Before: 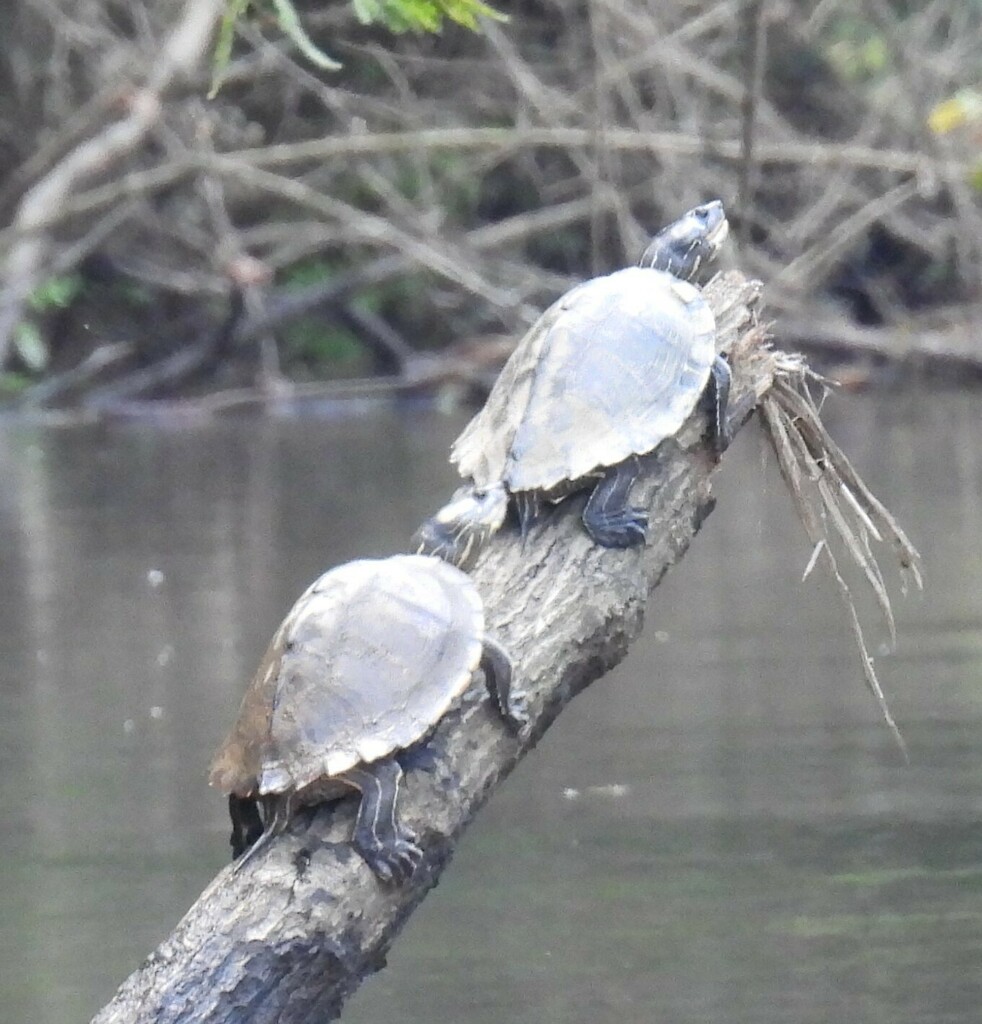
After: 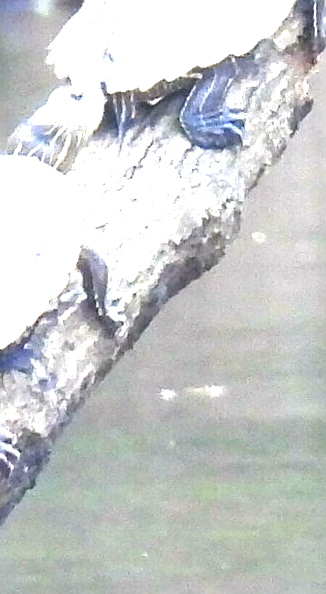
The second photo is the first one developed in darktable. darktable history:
color balance rgb: power › hue 211.66°, highlights gain › chroma 0.179%, highlights gain › hue 331.6°, global offset › luminance 1.99%, perceptual saturation grading › global saturation 36.509%, perceptual saturation grading › shadows 34.692%, perceptual brilliance grading › global brilliance 11.295%
crop: left 41.073%, top 39.018%, right 25.642%, bottom 2.911%
exposure: black level correction 0.008, exposure 0.972 EV, compensate exposure bias true, compensate highlight preservation false
sharpen: on, module defaults
